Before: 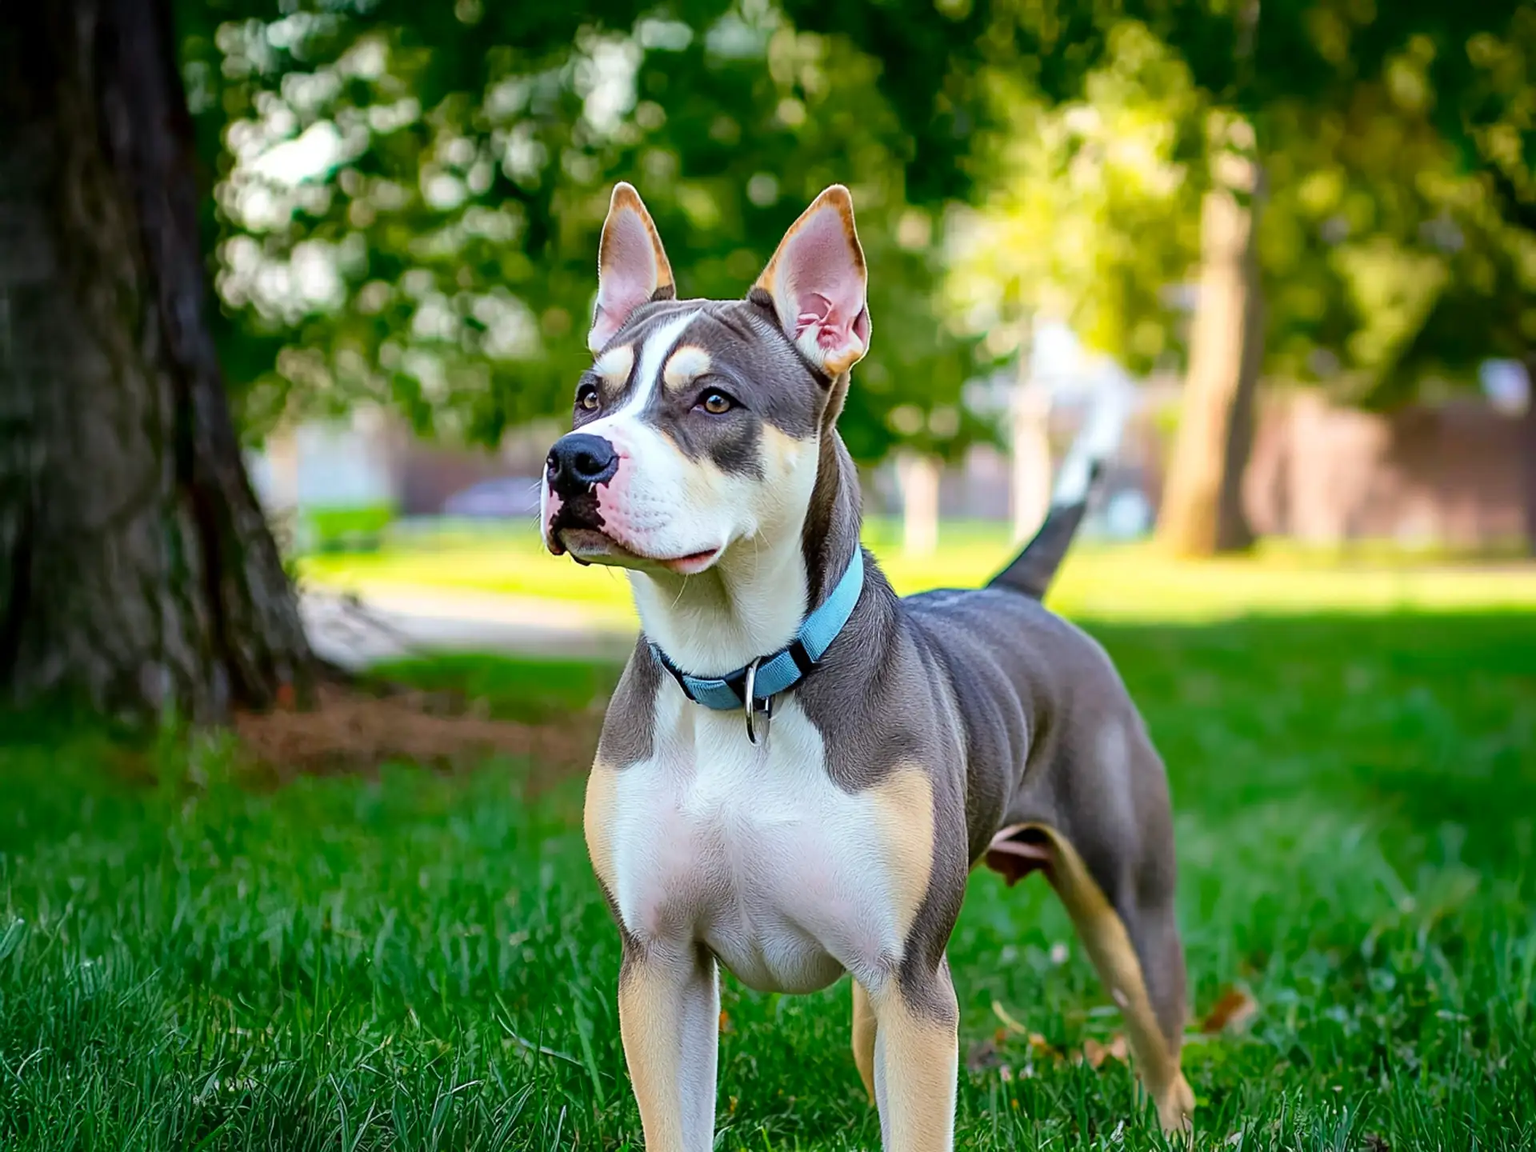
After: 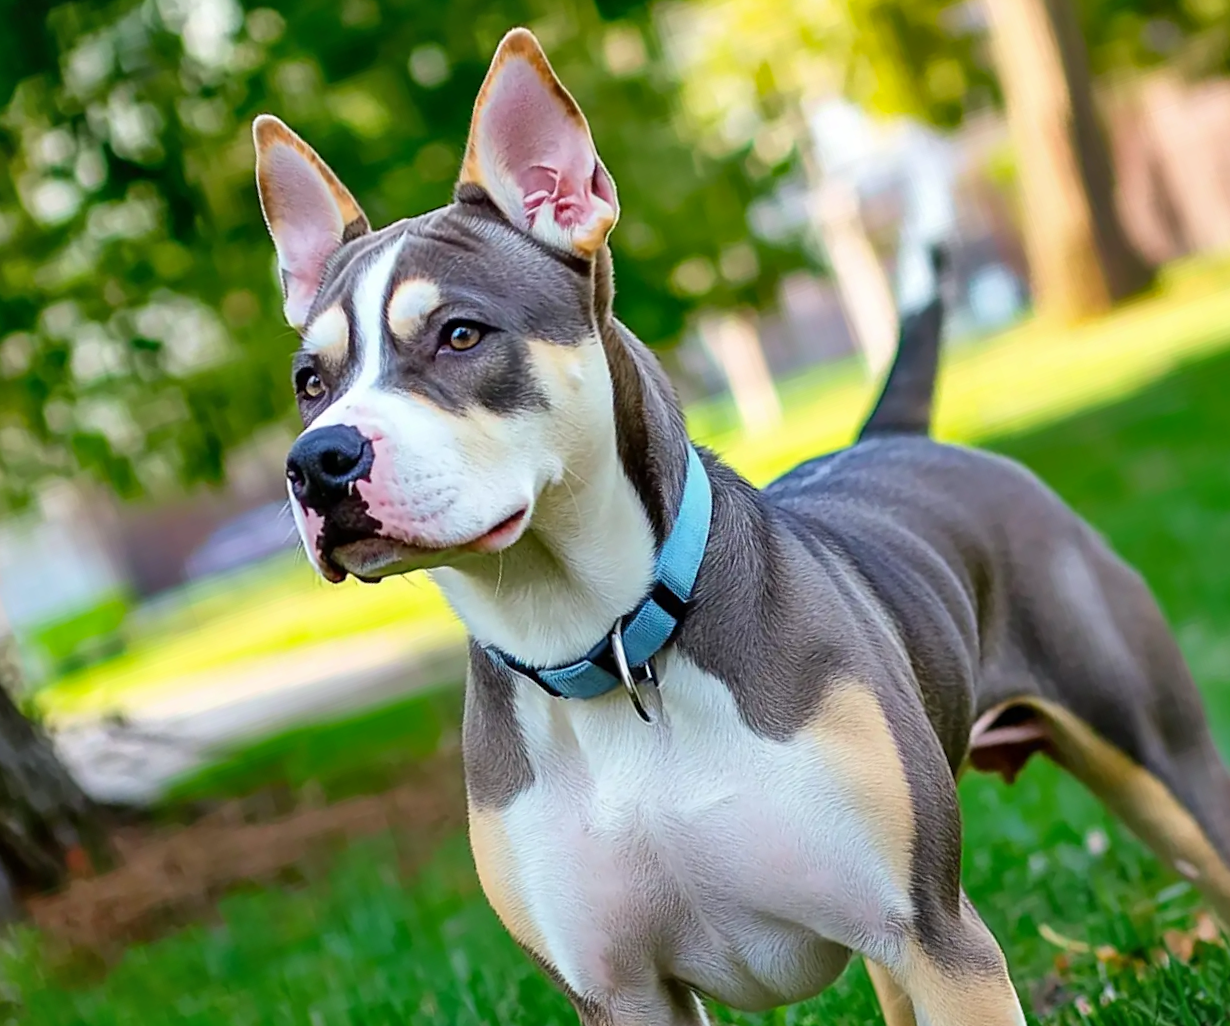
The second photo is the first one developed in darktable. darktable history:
shadows and highlights: highlights color adjustment 32.18%, soften with gaussian
crop and rotate: angle 19.49°, left 6.955%, right 4.142%, bottom 1.125%
